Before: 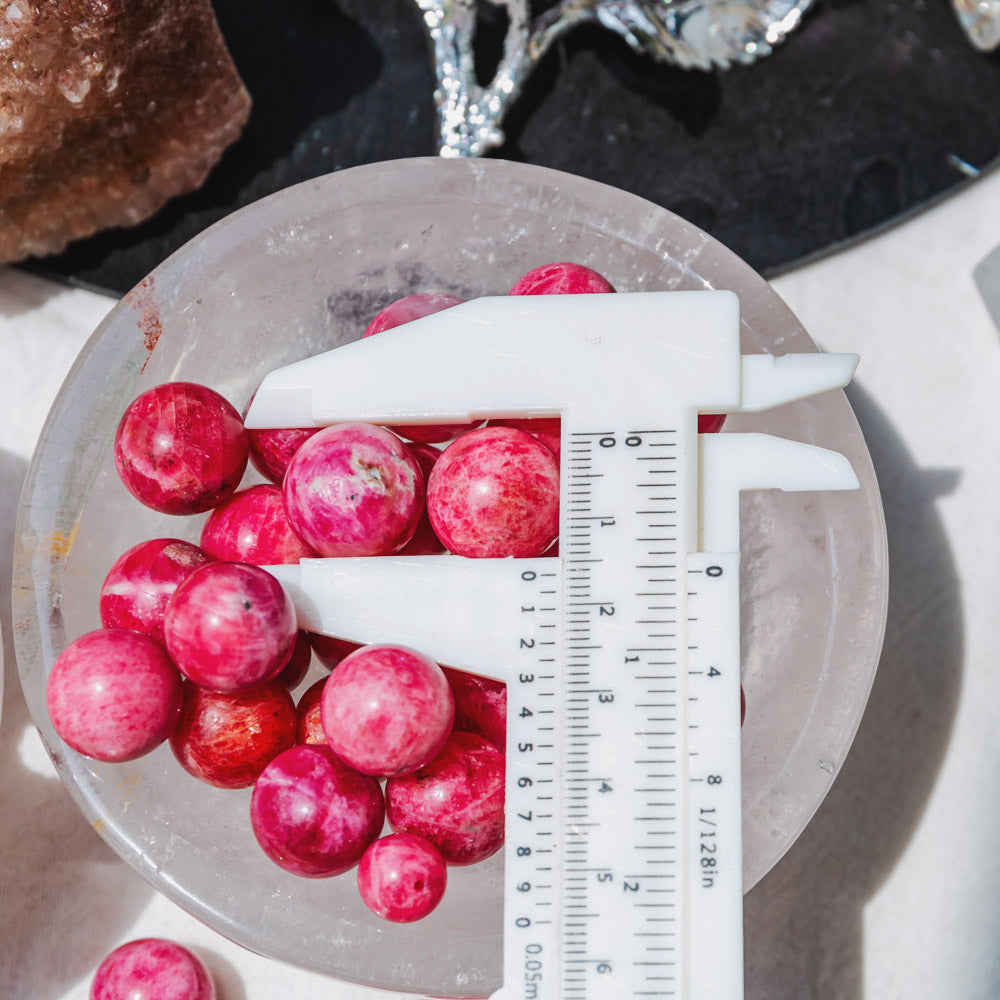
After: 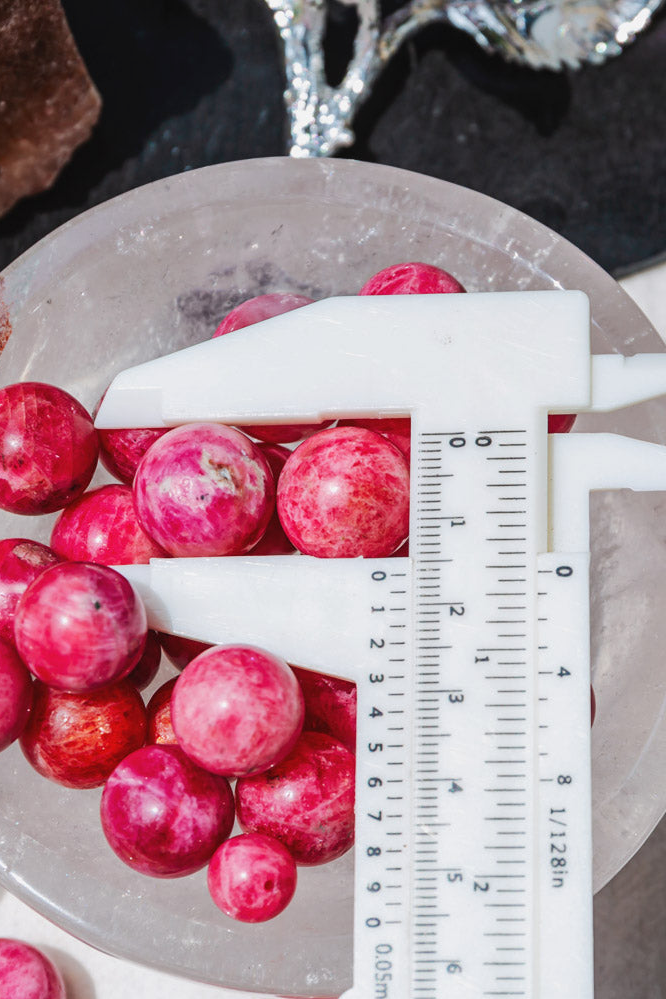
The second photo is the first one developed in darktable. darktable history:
crop and rotate: left 15.055%, right 18.278%
contrast brightness saturation: contrast 0.05
